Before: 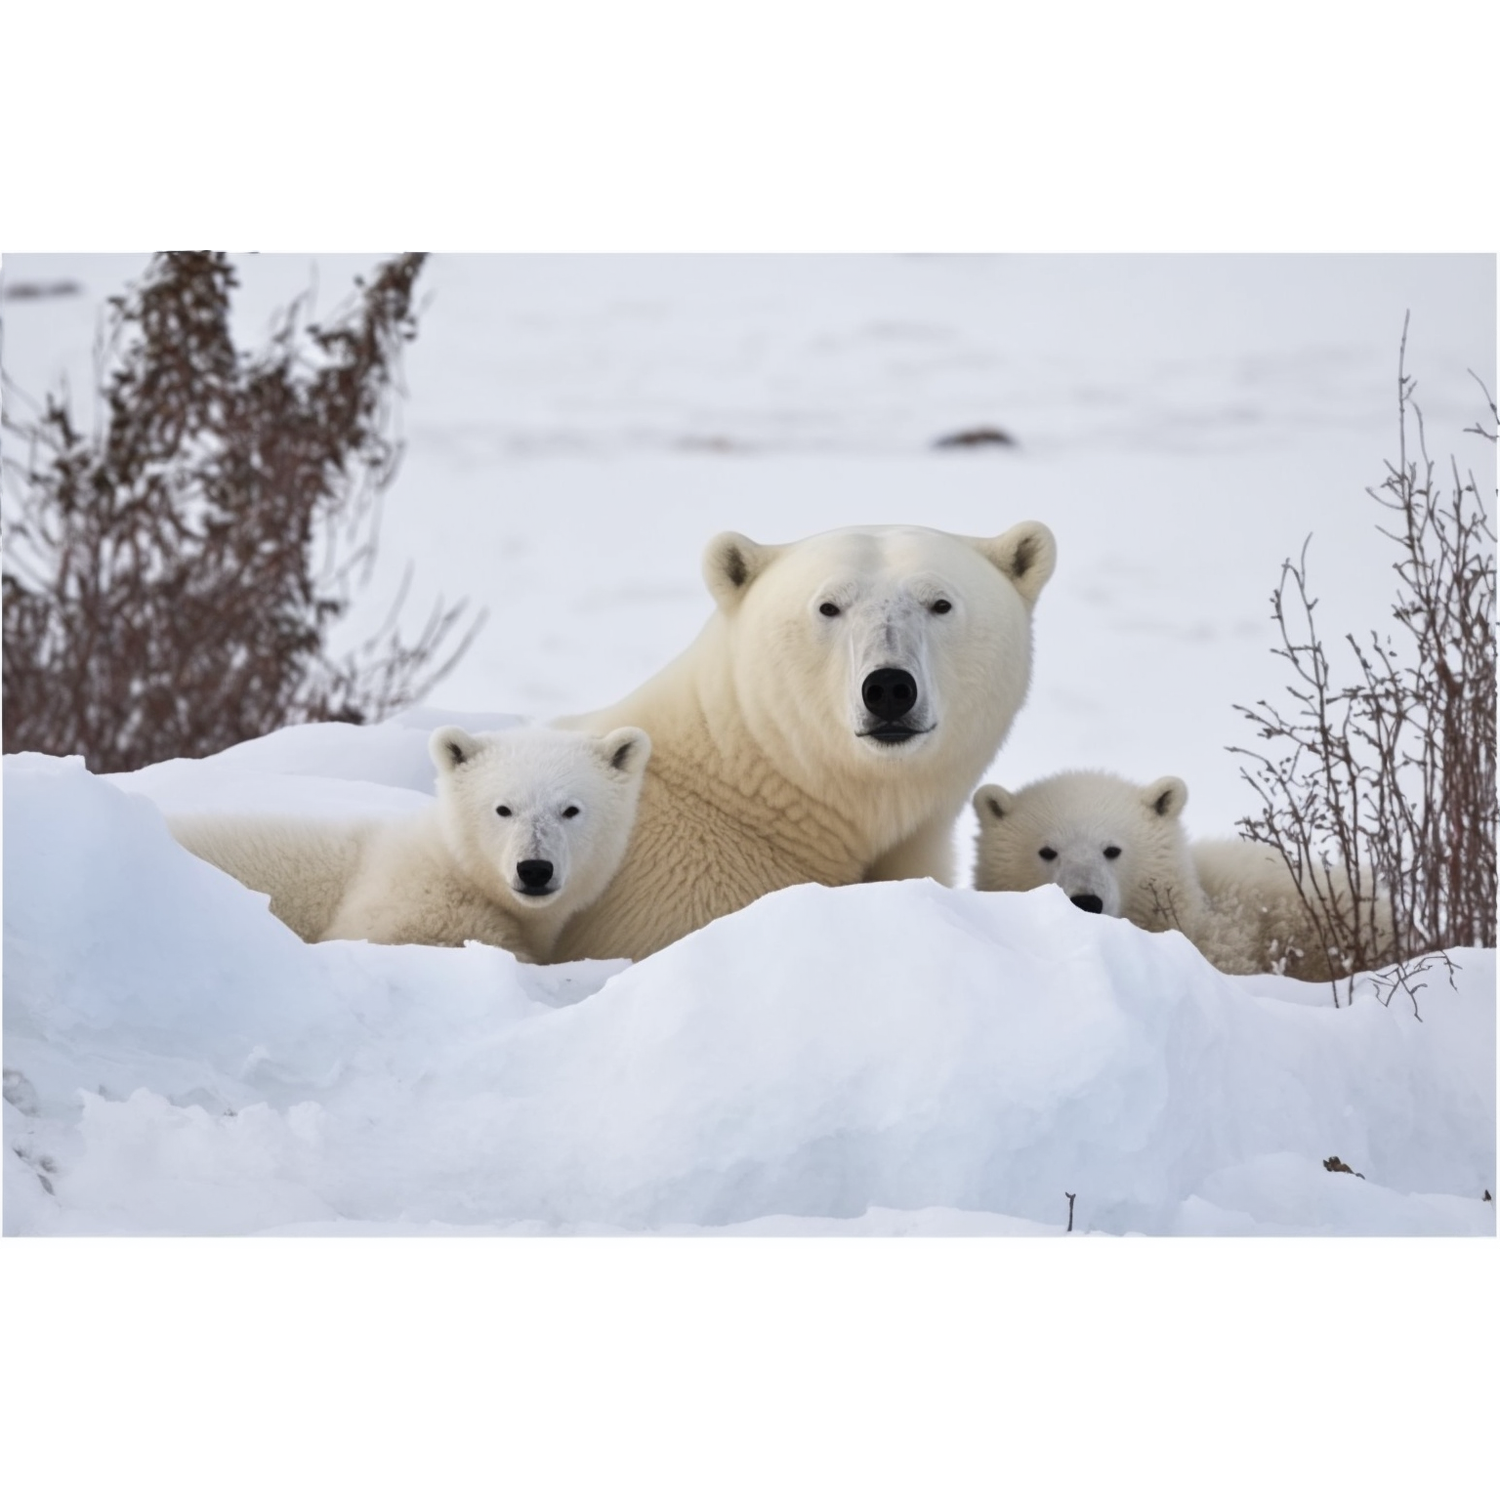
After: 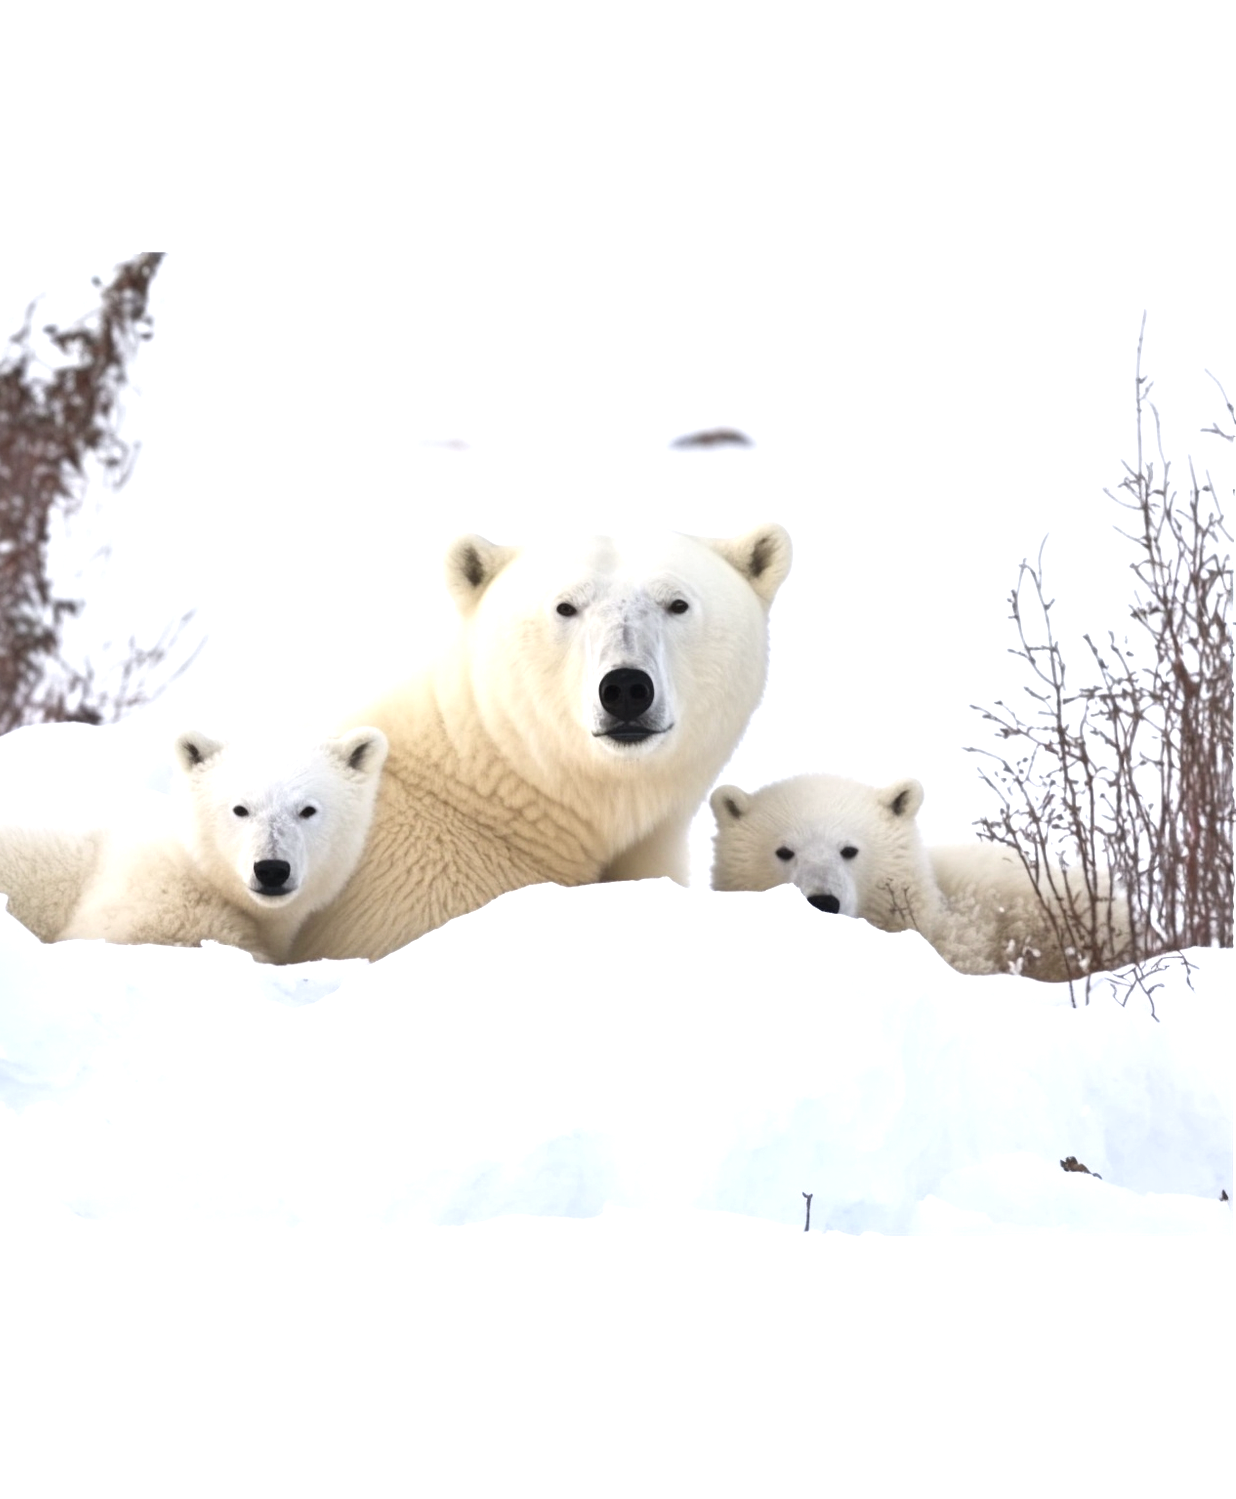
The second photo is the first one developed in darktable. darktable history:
crop: left 17.556%, bottom 0.04%
exposure: black level correction 0, exposure 0.837 EV, compensate highlight preservation false
